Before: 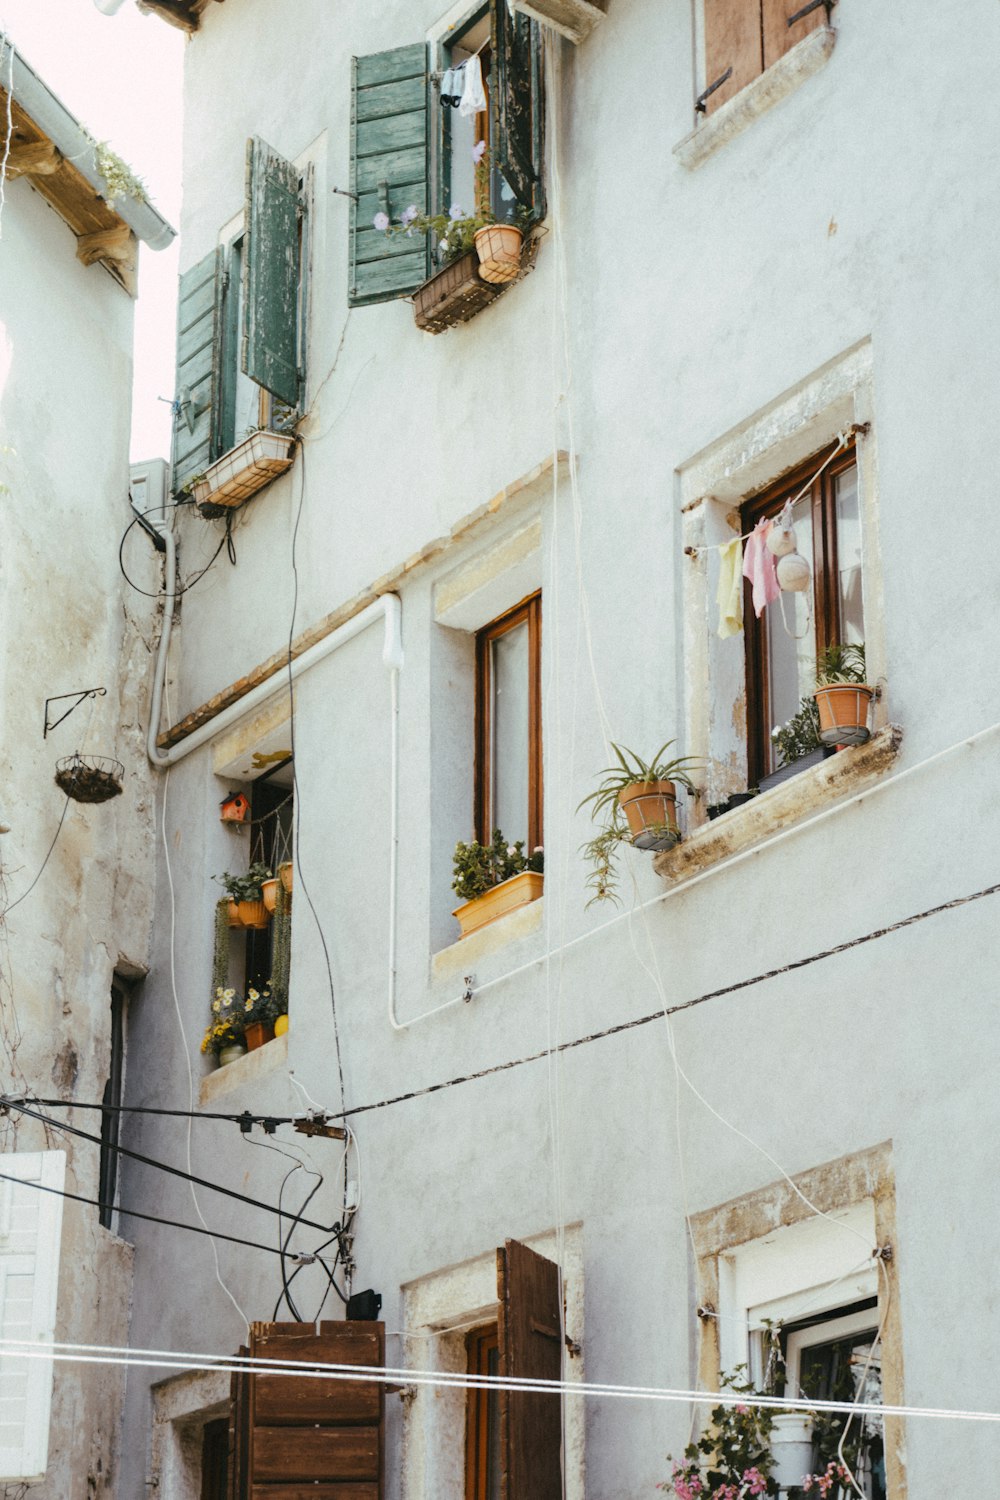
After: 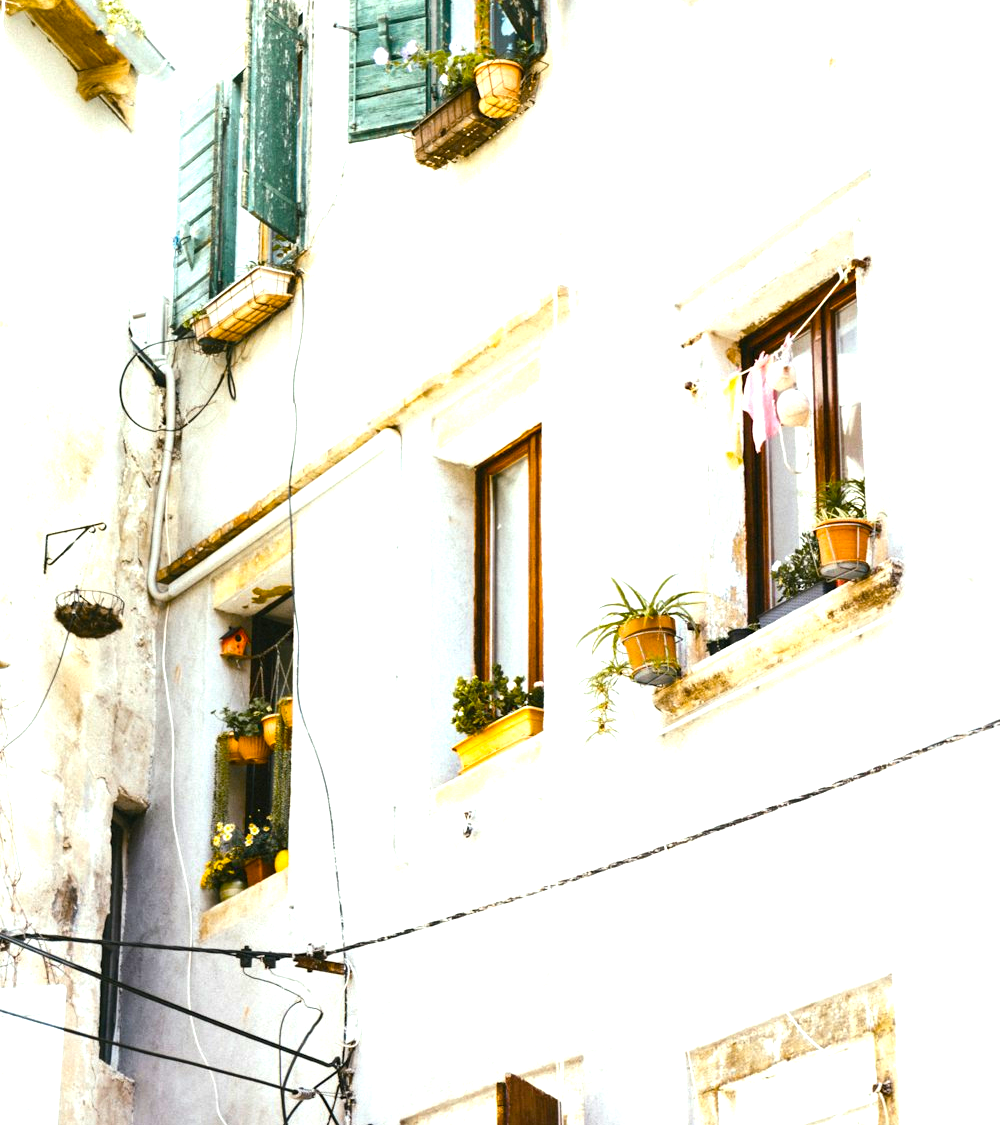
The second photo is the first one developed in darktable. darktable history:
contrast brightness saturation: saturation -0.05
crop: top 11.038%, bottom 13.962%
exposure: black level correction 0, exposure 0.7 EV, compensate exposure bias true, compensate highlight preservation false
color balance rgb: linear chroma grading › global chroma 9%, perceptual saturation grading › global saturation 36%, perceptual saturation grading › shadows 35%, perceptual brilliance grading › global brilliance 15%, perceptual brilliance grading › shadows -35%, global vibrance 15%
